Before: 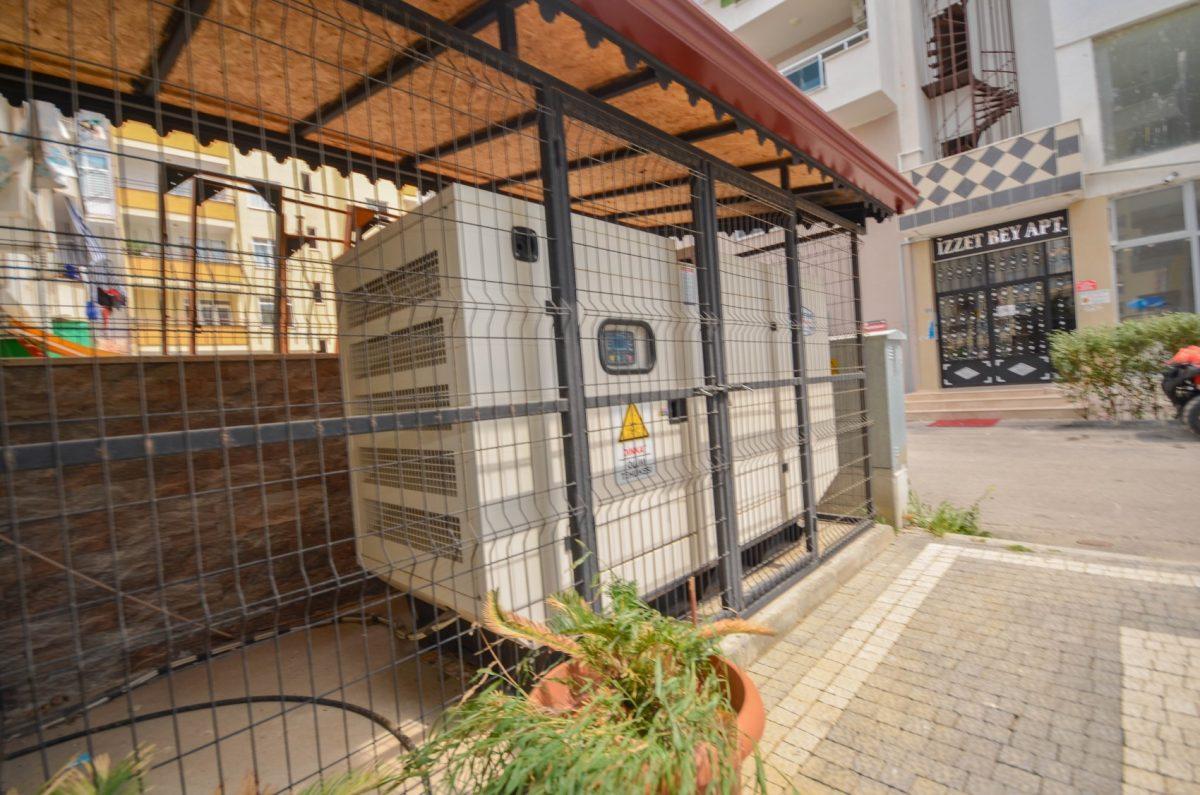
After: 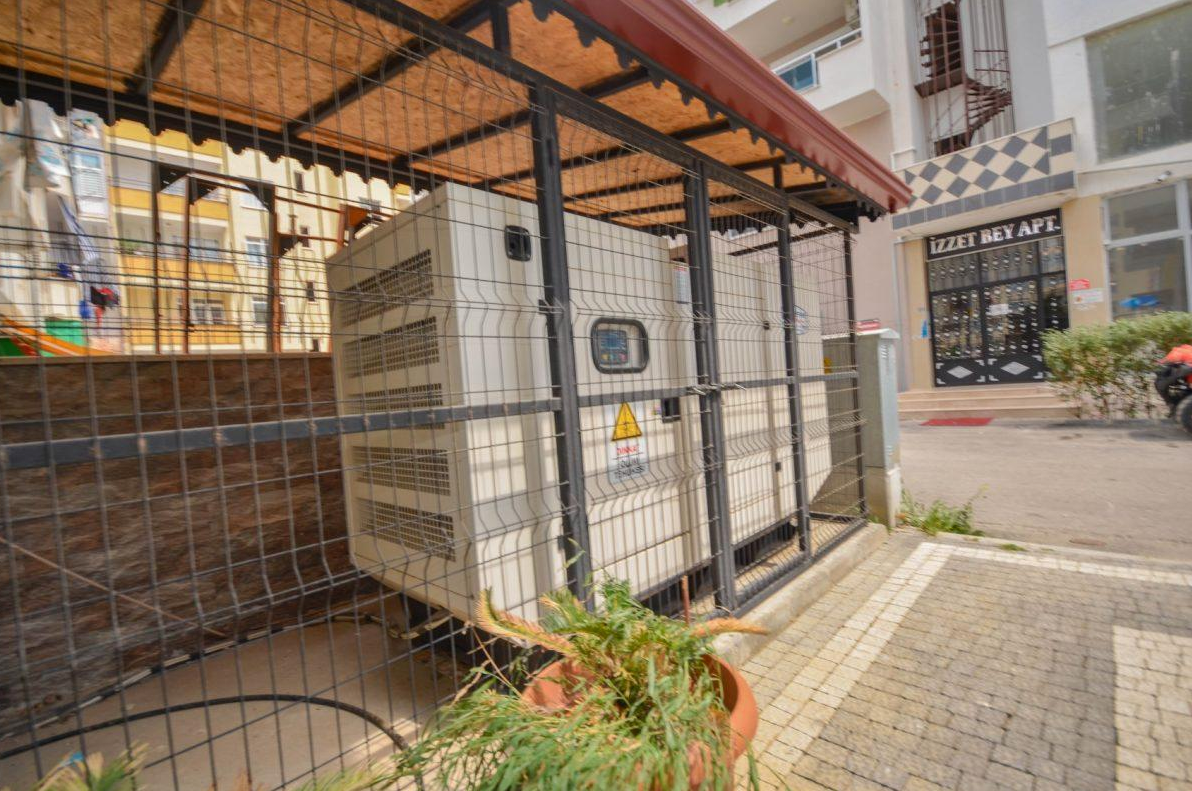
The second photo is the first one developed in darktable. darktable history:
crop and rotate: left 0.614%, top 0.179%, bottom 0.309%
shadows and highlights: low approximation 0.01, soften with gaussian
